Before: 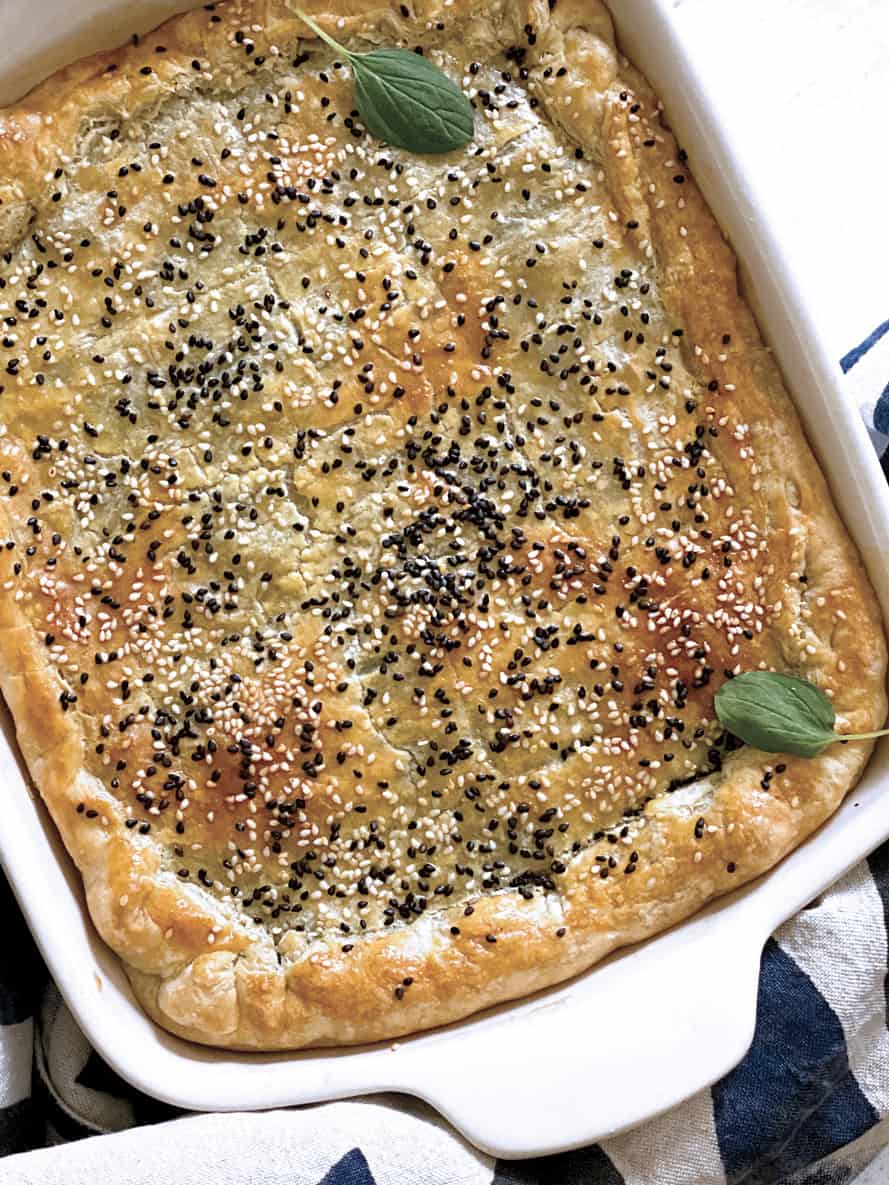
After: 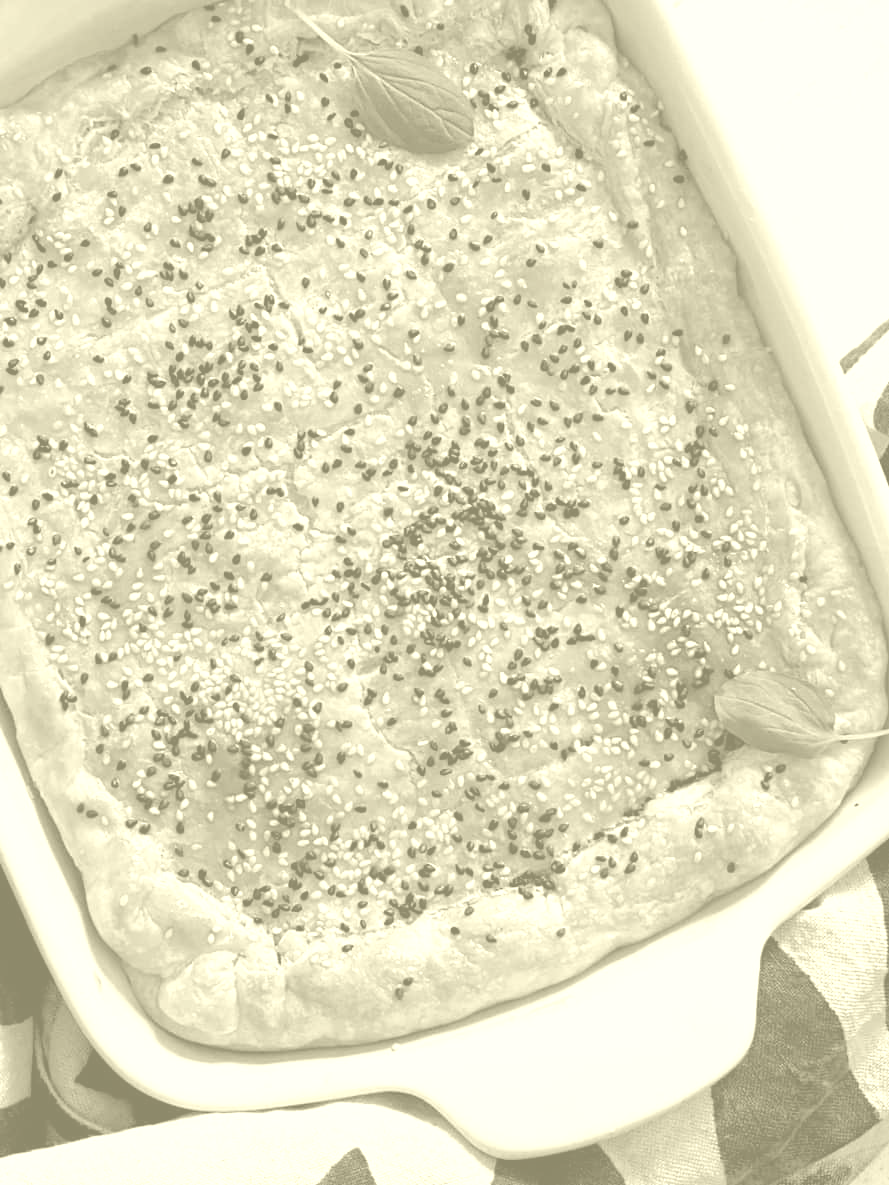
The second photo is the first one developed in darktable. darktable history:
exposure: exposure 0.161 EV, compensate highlight preservation false
colorize: hue 43.2°, saturation 40%, version 1
